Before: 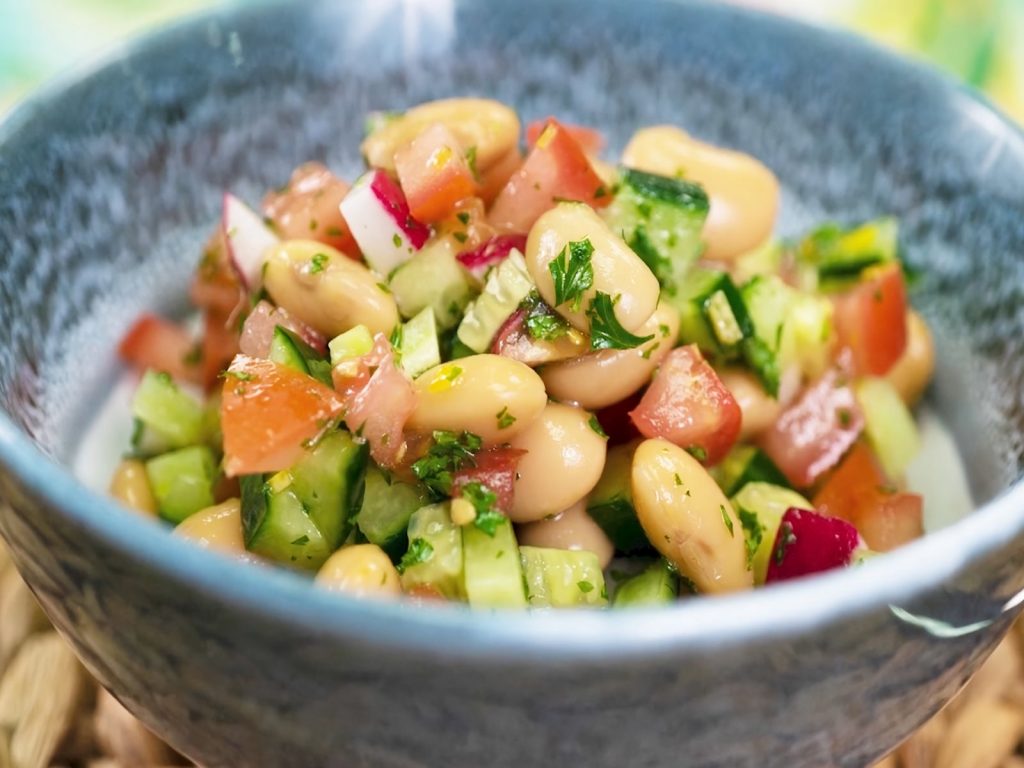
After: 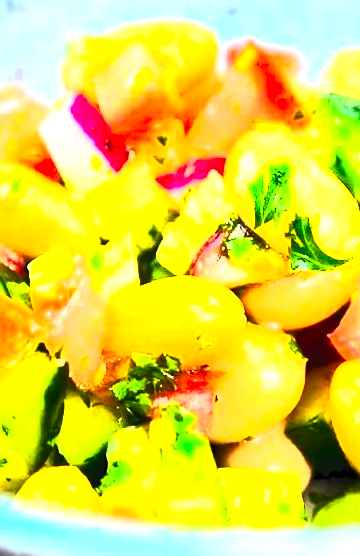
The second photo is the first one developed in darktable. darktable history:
levels: levels [0.029, 0.545, 0.971]
exposure: exposure 0.661 EV, compensate highlight preservation false
contrast brightness saturation: contrast 1, brightness 1, saturation 1
tone equalizer: -8 EV -0.417 EV, -7 EV -0.389 EV, -6 EV -0.333 EV, -5 EV -0.222 EV, -3 EV 0.222 EV, -2 EV 0.333 EV, -1 EV 0.389 EV, +0 EV 0.417 EV, edges refinement/feathering 500, mask exposure compensation -1.57 EV, preserve details no
sharpen: amount 0.2
crop and rotate: left 29.476%, top 10.214%, right 35.32%, bottom 17.333%
